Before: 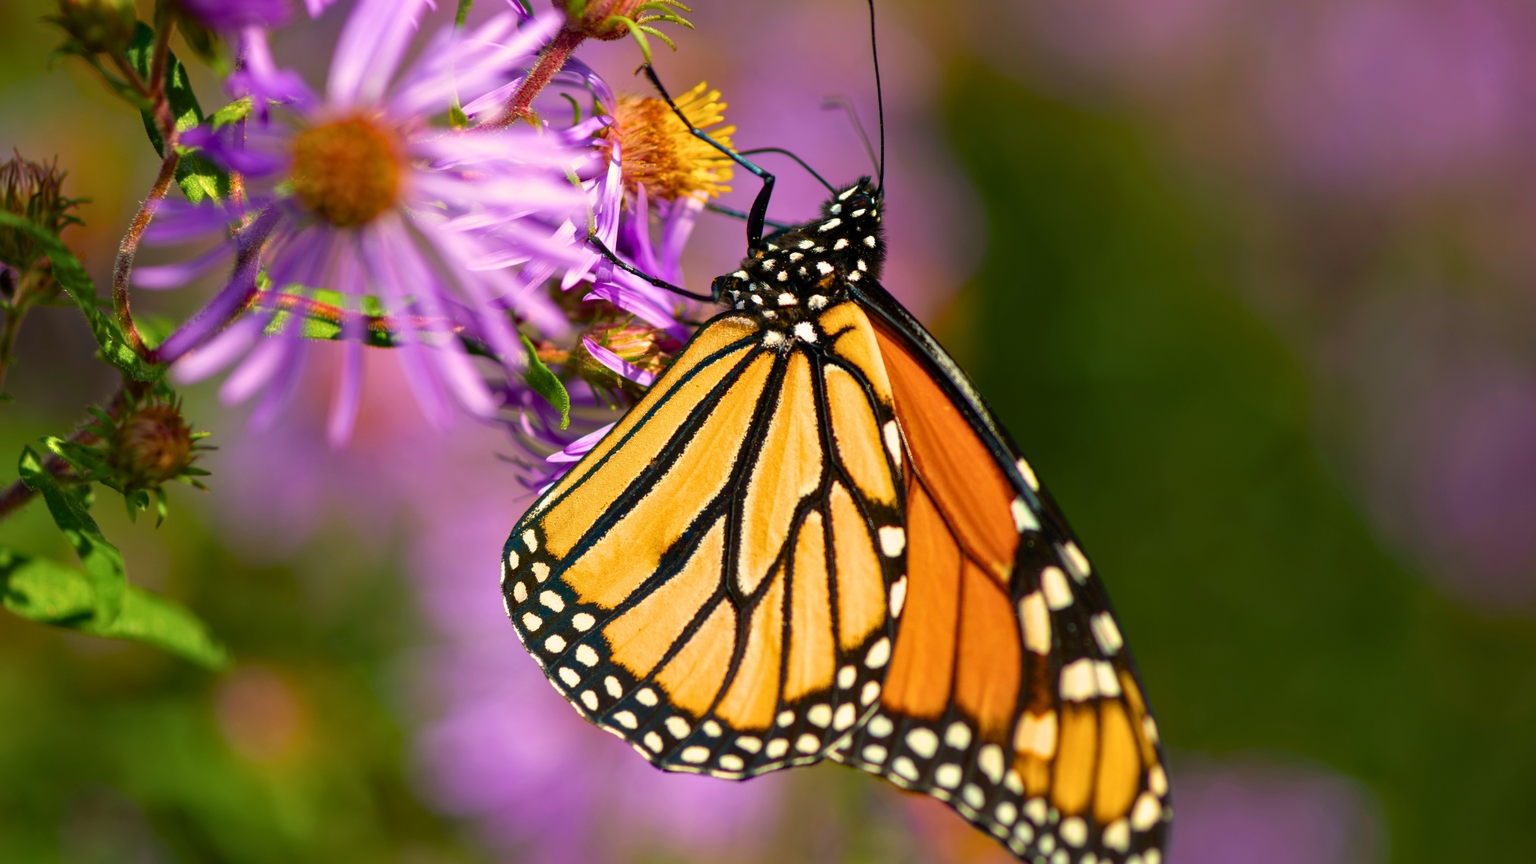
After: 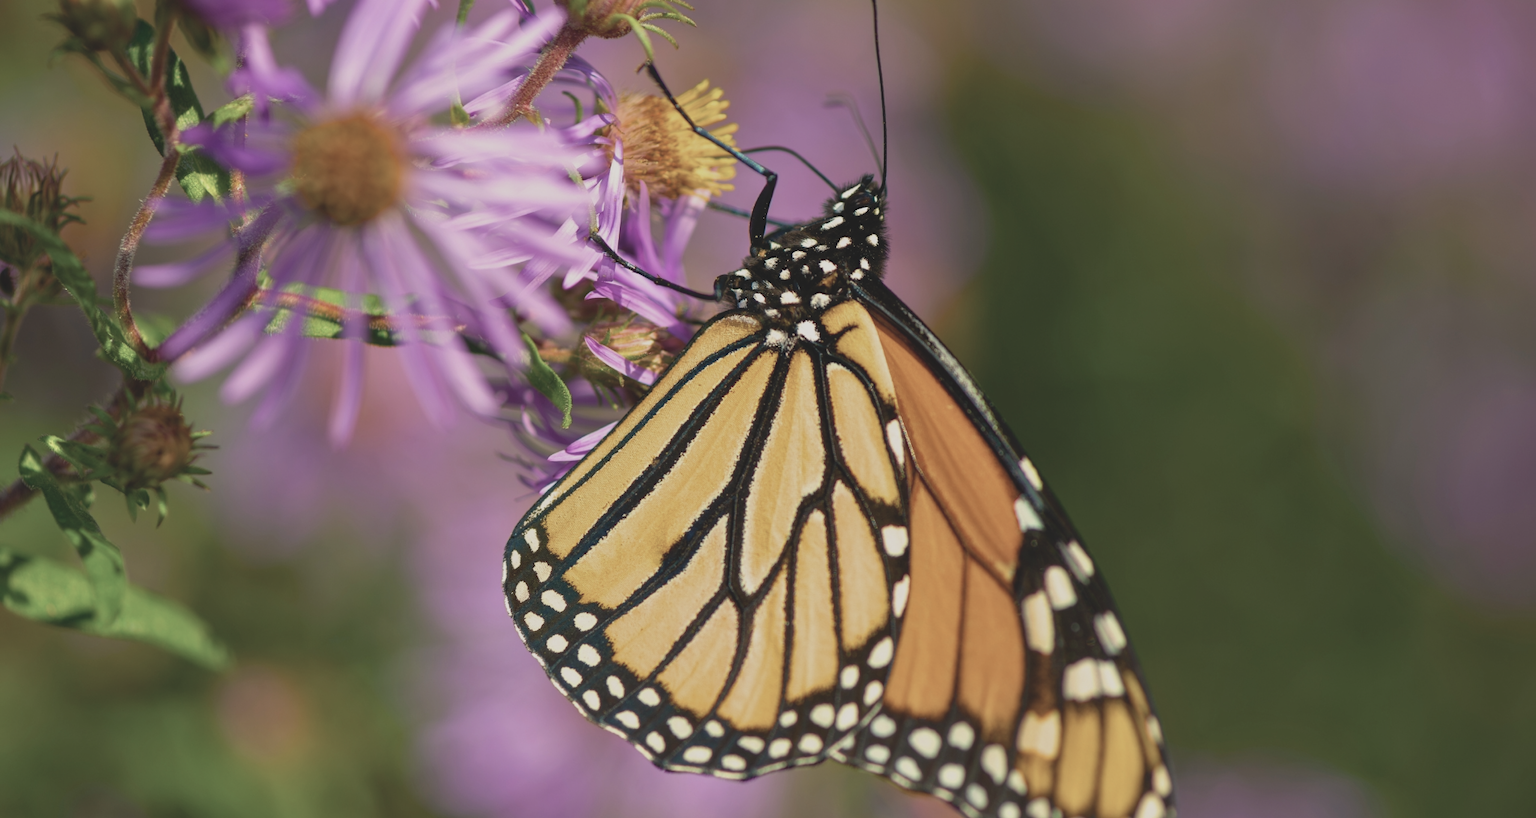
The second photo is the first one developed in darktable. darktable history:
contrast brightness saturation: contrast -0.247, saturation -0.43
crop: top 0.322%, right 0.266%, bottom 5.06%
color zones: curves: ch1 [(0.113, 0.438) (0.75, 0.5)]; ch2 [(0.12, 0.526) (0.75, 0.5)]
